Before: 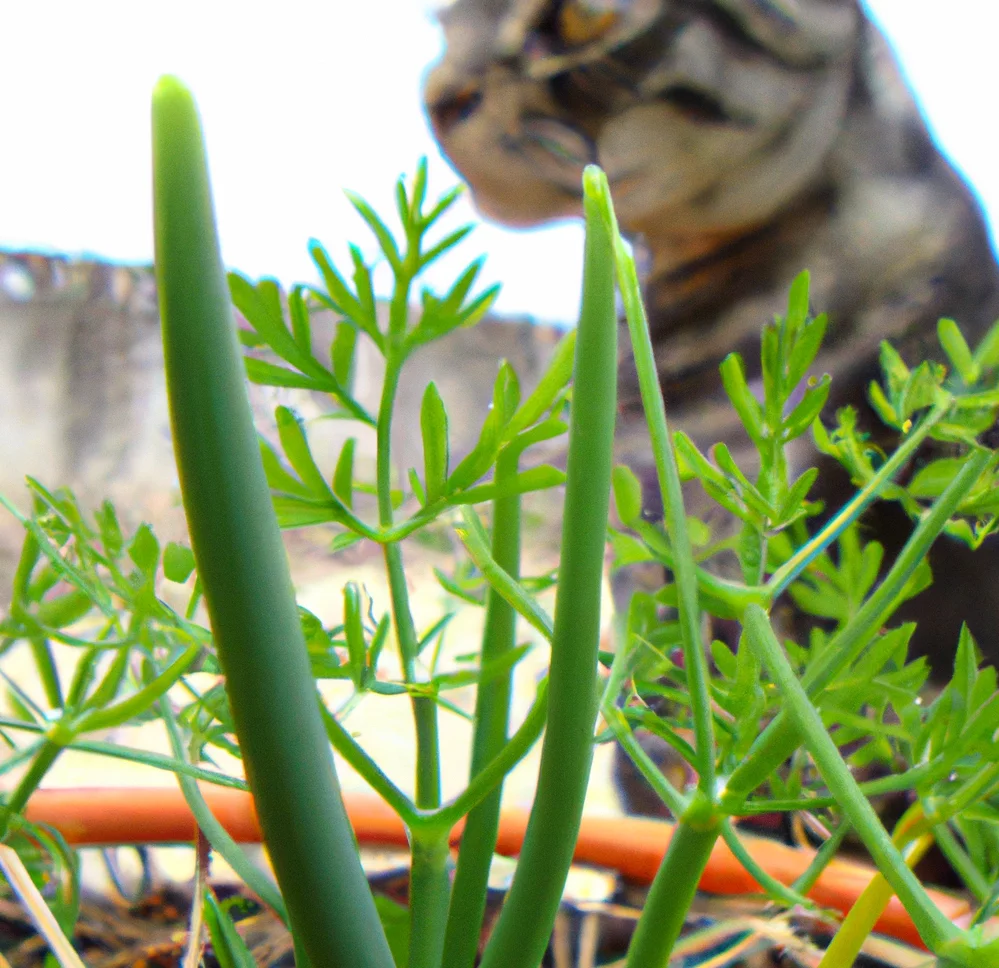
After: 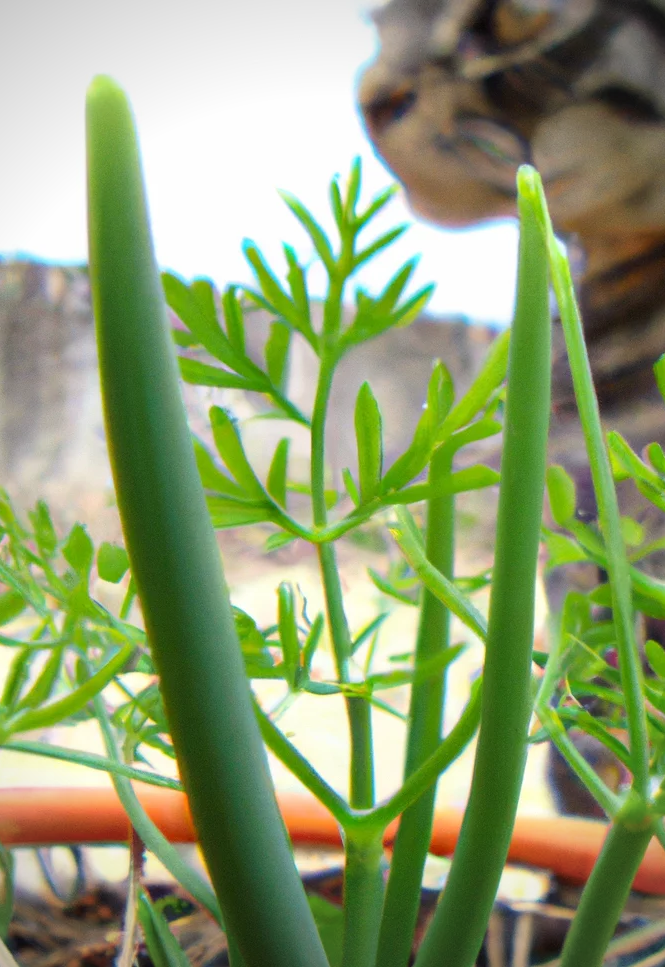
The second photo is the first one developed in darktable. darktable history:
vignetting: on, module defaults
crop and rotate: left 6.617%, right 26.717%
